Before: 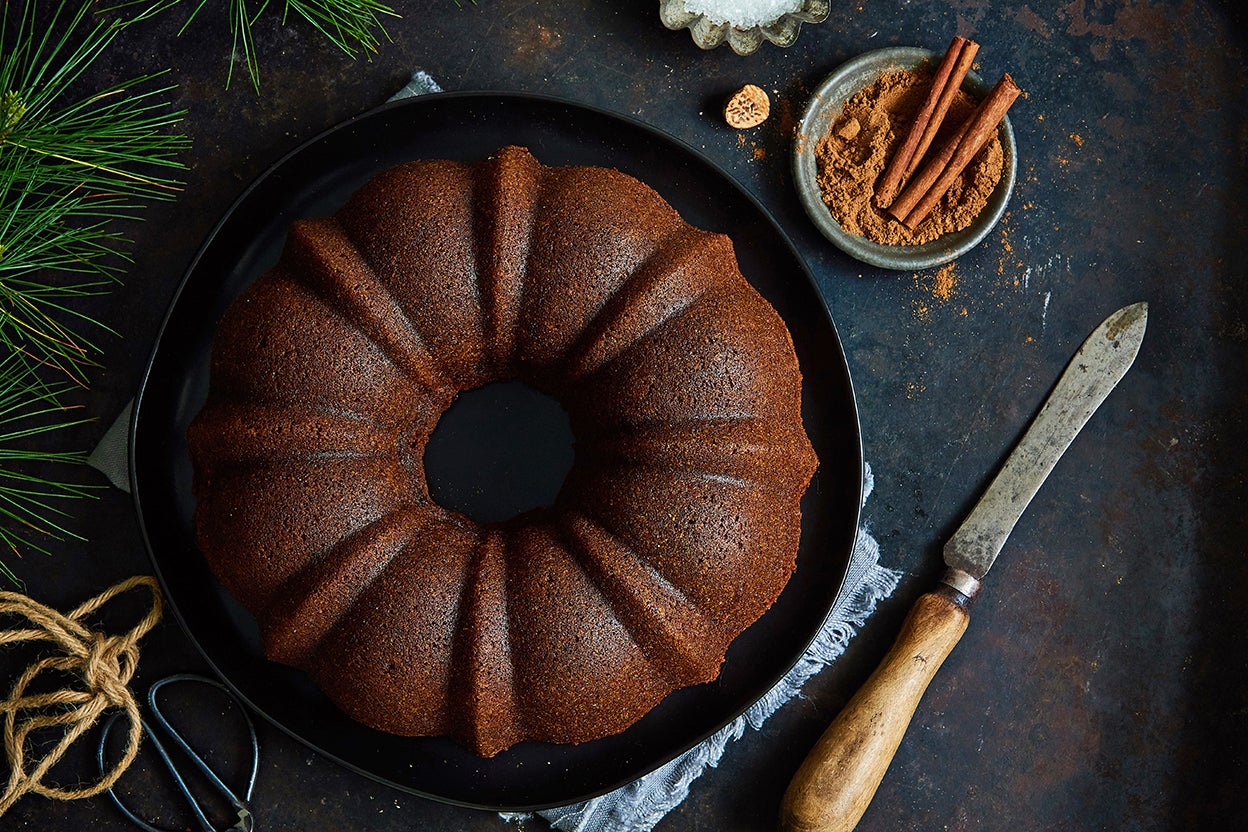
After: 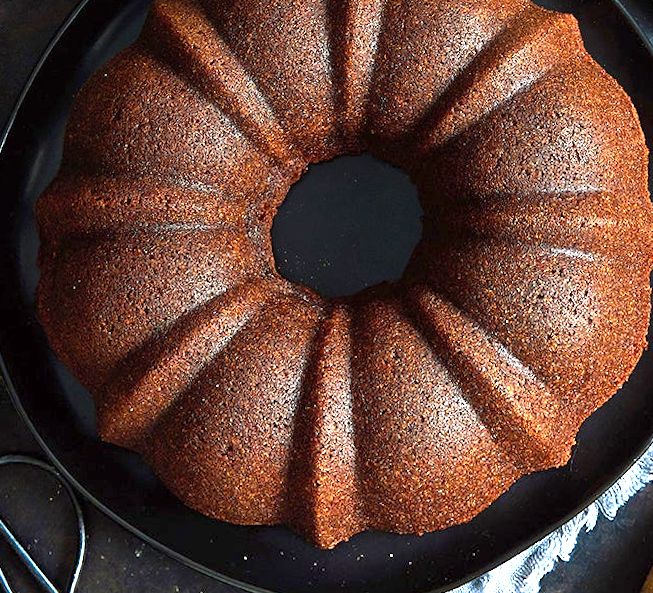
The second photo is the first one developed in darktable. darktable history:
crop: left 8.966%, top 23.852%, right 34.699%, bottom 4.703%
exposure: exposure 2 EV, compensate exposure bias true, compensate highlight preservation false
graduated density: rotation 5.63°, offset 76.9
rotate and perspective: rotation 0.215°, lens shift (vertical) -0.139, crop left 0.069, crop right 0.939, crop top 0.002, crop bottom 0.996
